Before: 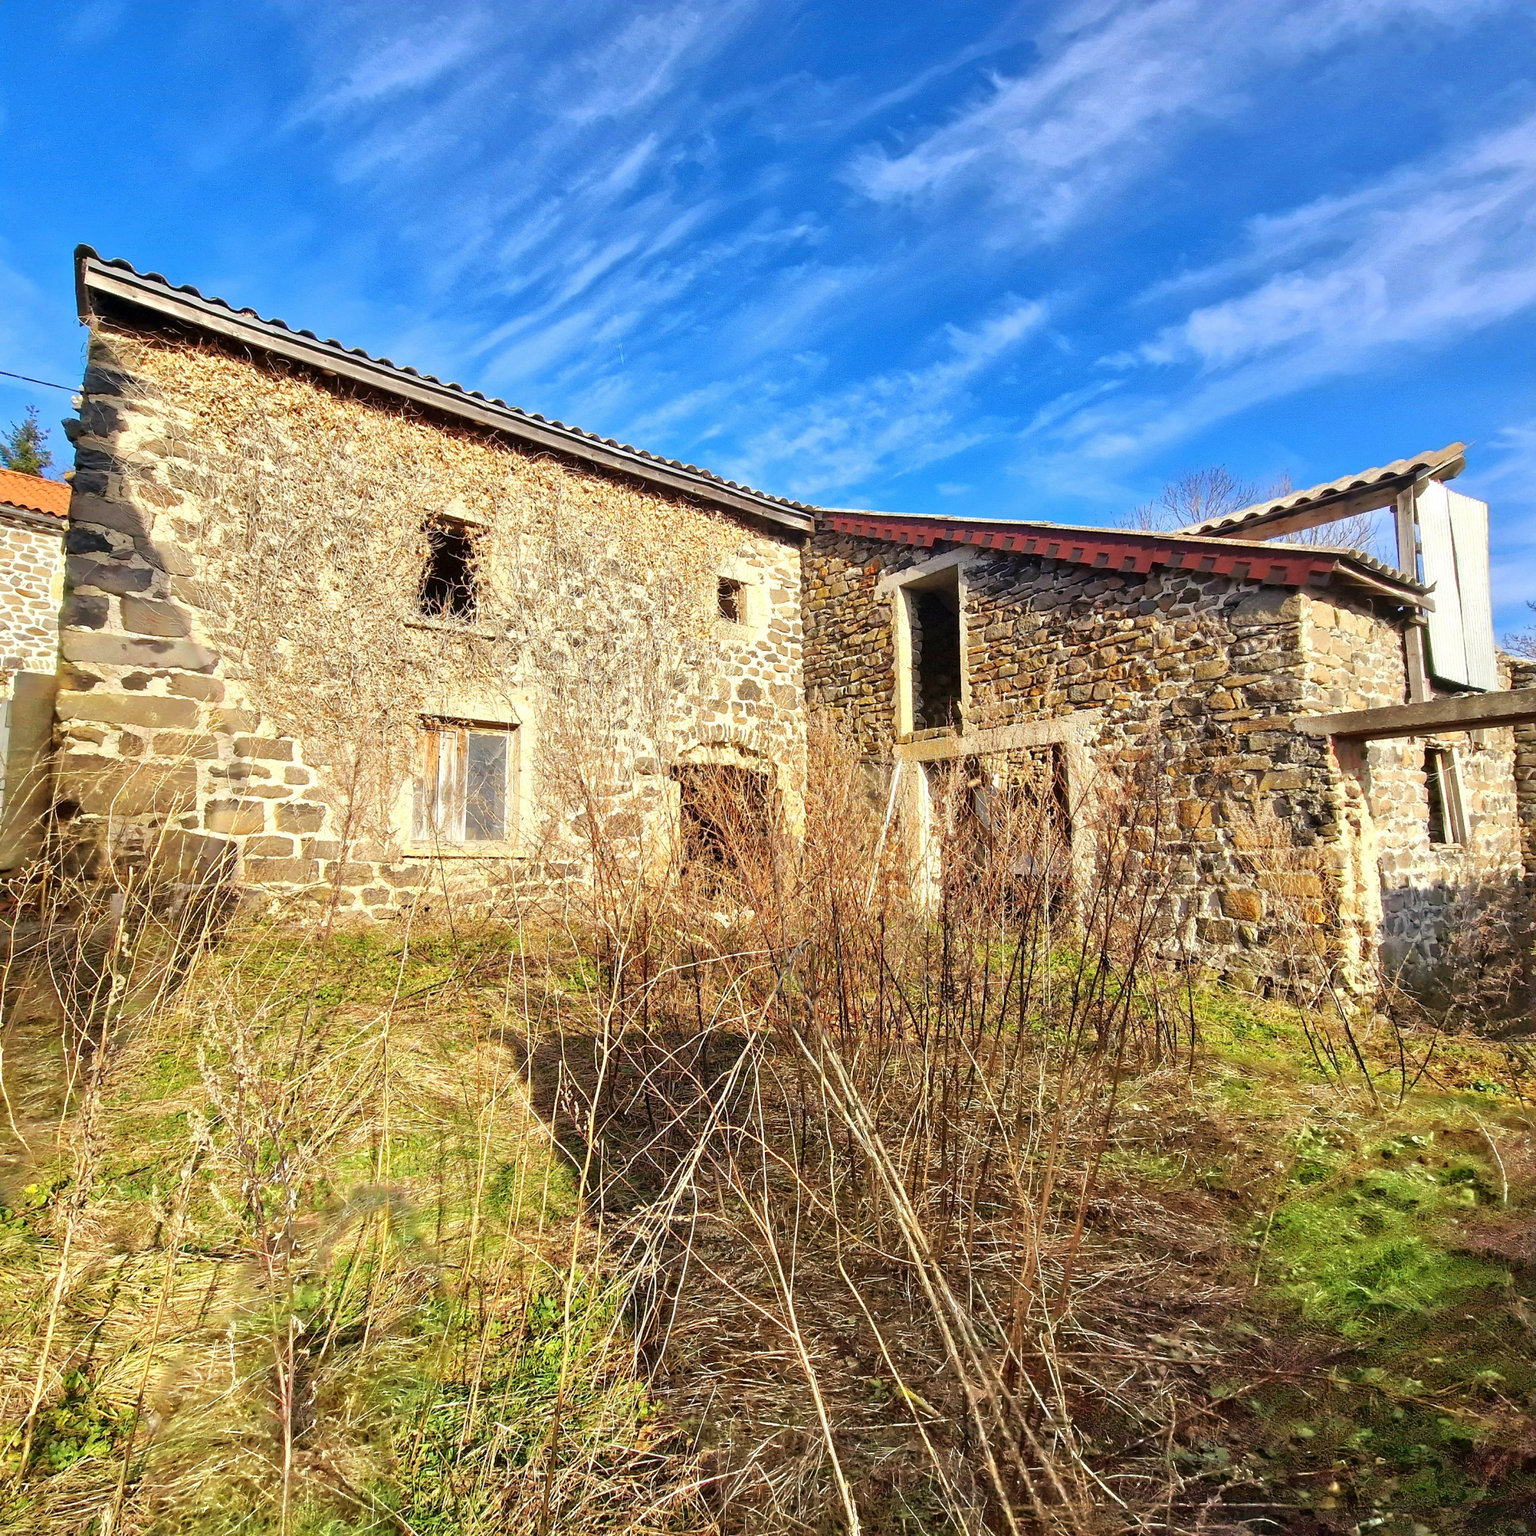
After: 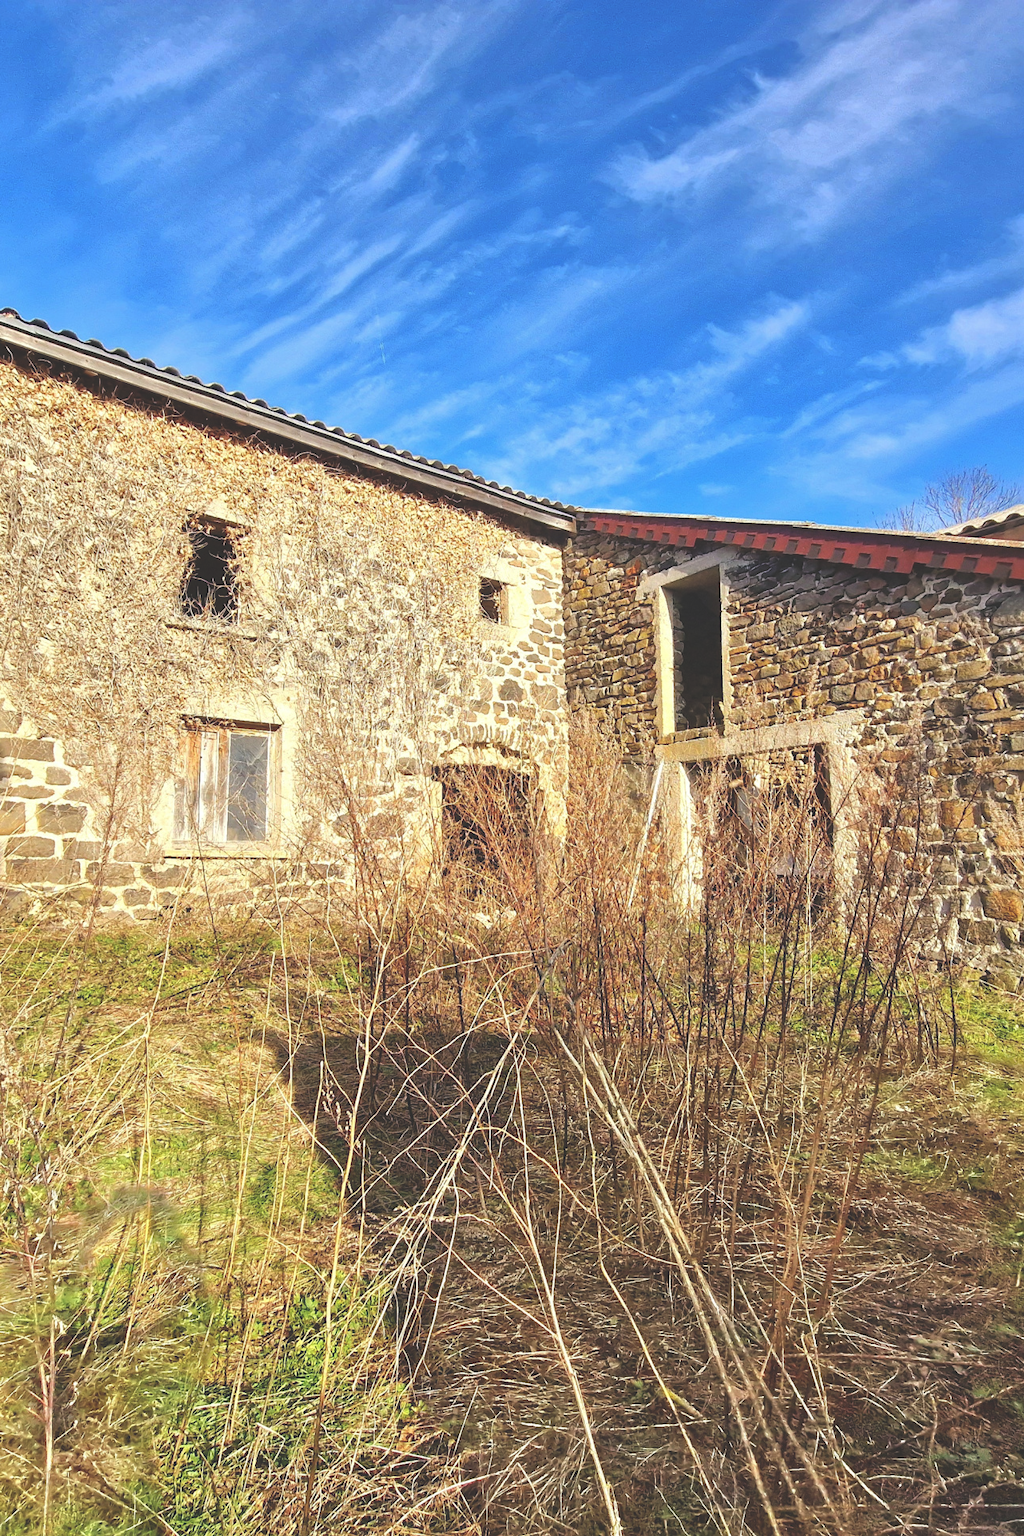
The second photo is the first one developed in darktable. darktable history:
exposure: black level correction -0.029, compensate highlight preservation false
crop and rotate: left 15.548%, right 17.791%
tone equalizer: edges refinement/feathering 500, mask exposure compensation -1.57 EV, preserve details no
